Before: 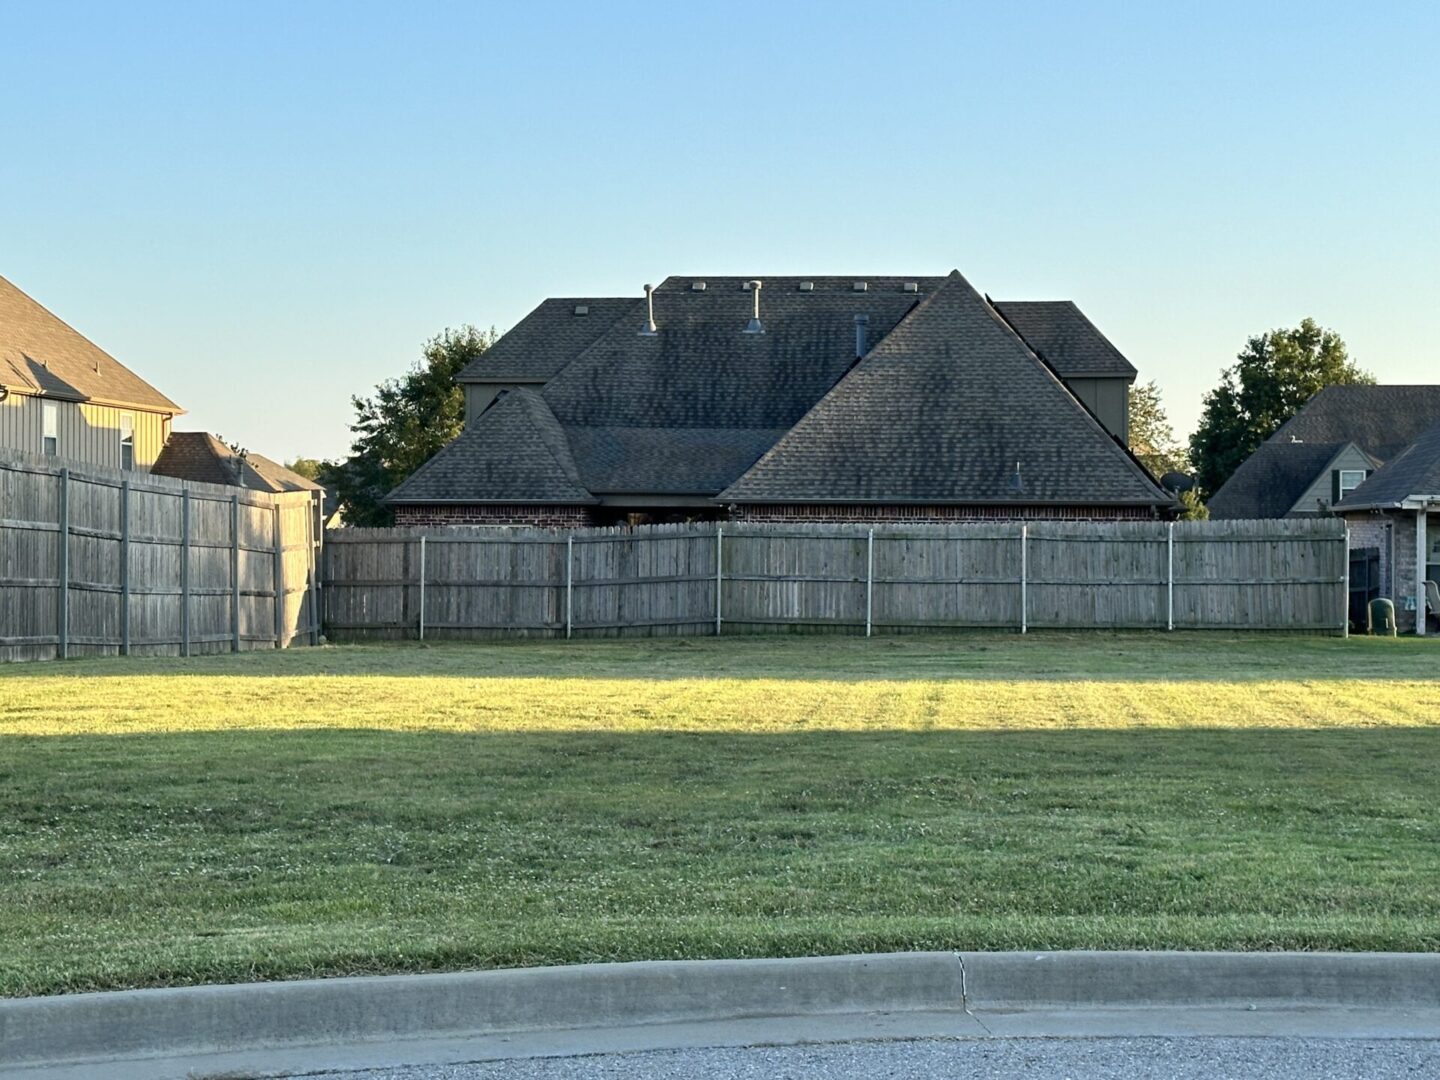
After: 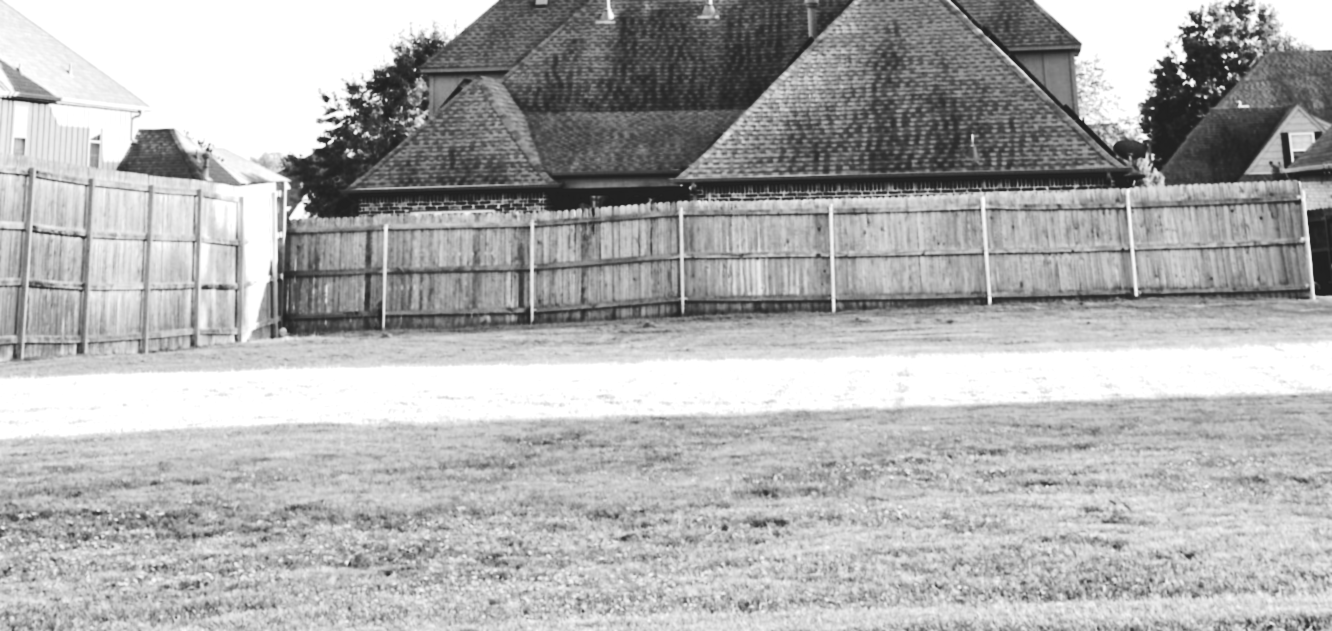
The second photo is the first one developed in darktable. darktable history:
levels: levels [0, 0.43, 0.984]
exposure: black level correction 0, exposure 0.7 EV, compensate exposure bias true, compensate highlight preservation false
crop and rotate: top 25.357%, bottom 13.942%
white balance: red 1.004, blue 1.024
rotate and perspective: rotation -1.68°, lens shift (vertical) -0.146, crop left 0.049, crop right 0.912, crop top 0.032, crop bottom 0.96
lowpass: radius 0.76, contrast 1.56, saturation 0, unbound 0
tone curve: curves: ch0 [(0, 0) (0.003, 0.064) (0.011, 0.065) (0.025, 0.061) (0.044, 0.068) (0.069, 0.083) (0.1, 0.102) (0.136, 0.126) (0.177, 0.172) (0.224, 0.225) (0.277, 0.306) (0.335, 0.397) (0.399, 0.483) (0.468, 0.56) (0.543, 0.634) (0.623, 0.708) (0.709, 0.77) (0.801, 0.832) (0.898, 0.899) (1, 1)], preserve colors none
